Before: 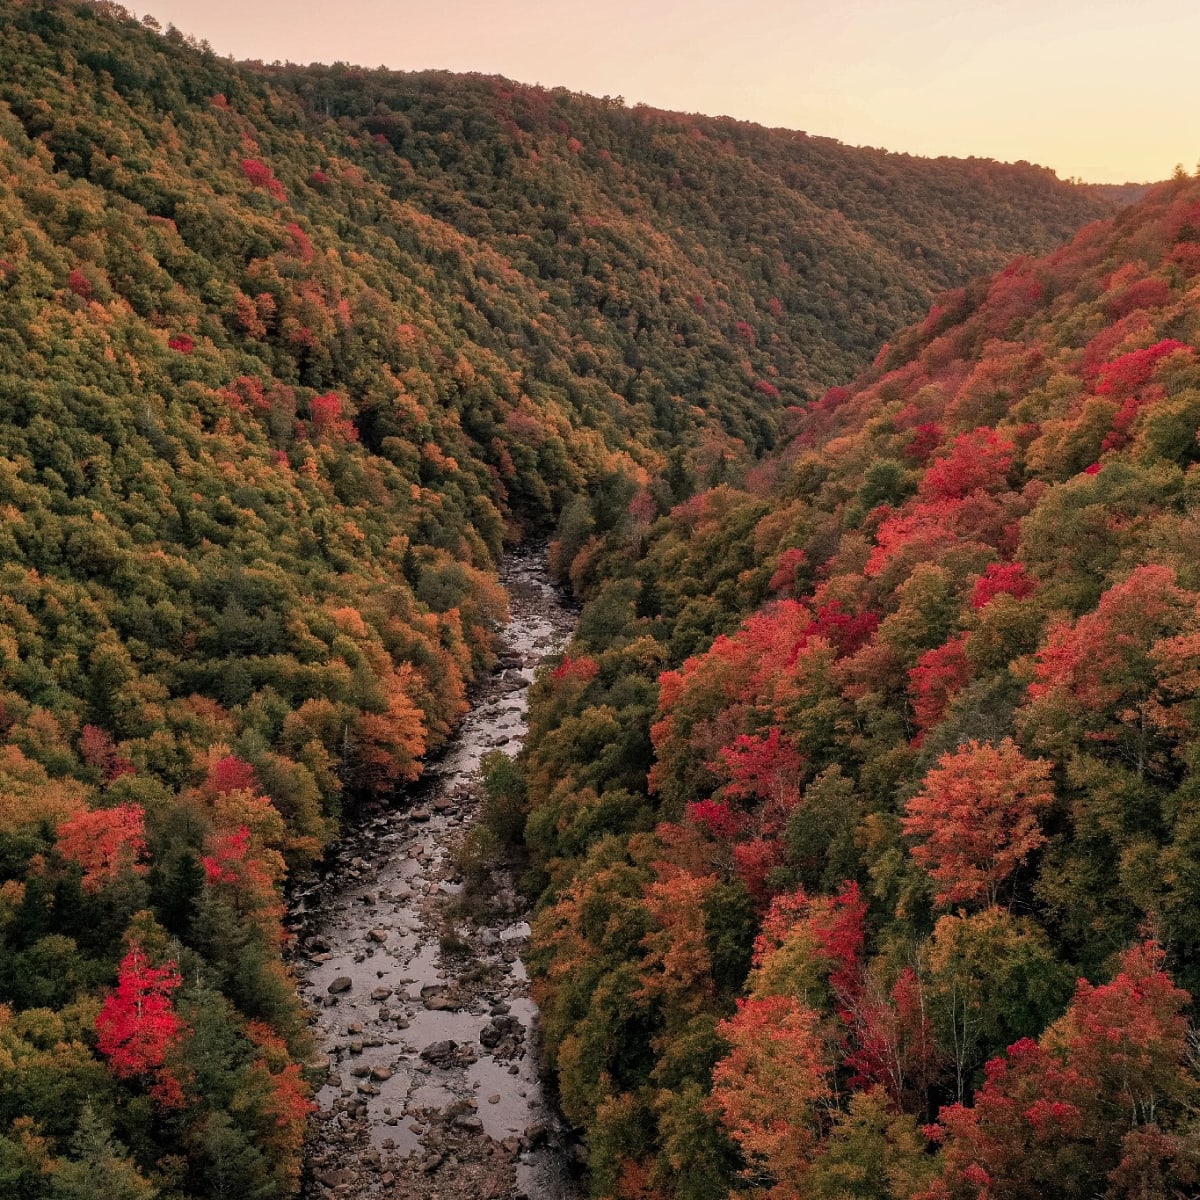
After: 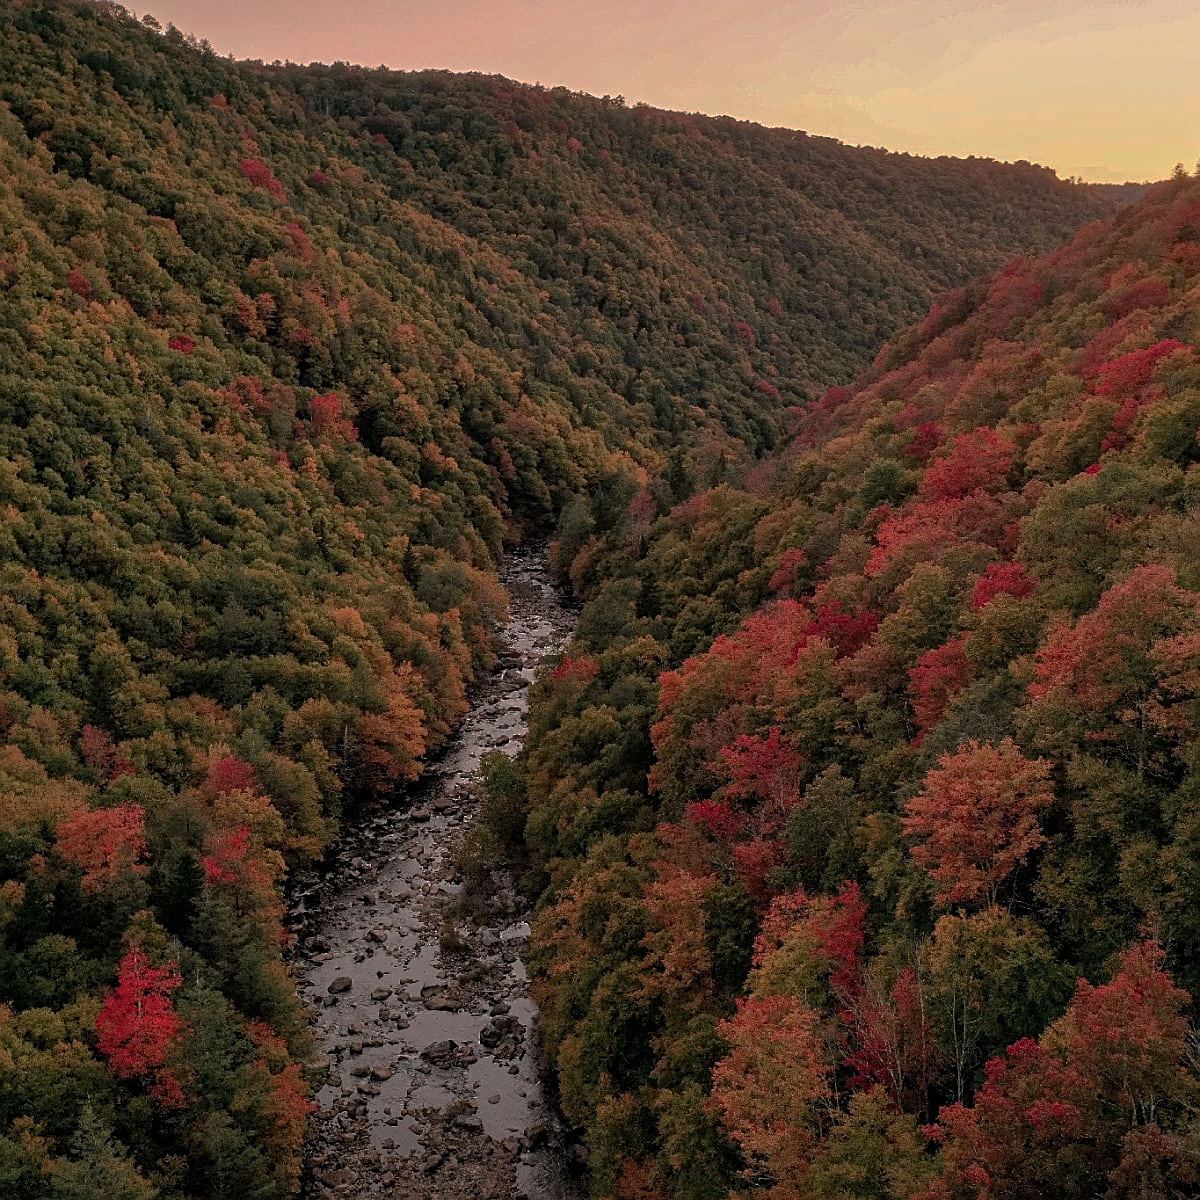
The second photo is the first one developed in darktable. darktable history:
base curve: curves: ch0 [(0, 0) (0.841, 0.609) (1, 1)], preserve colors none
tone equalizer: edges refinement/feathering 500, mask exposure compensation -1.57 EV, preserve details no
sharpen: on, module defaults
exposure: black level correction 0.001, compensate exposure bias true, compensate highlight preservation false
